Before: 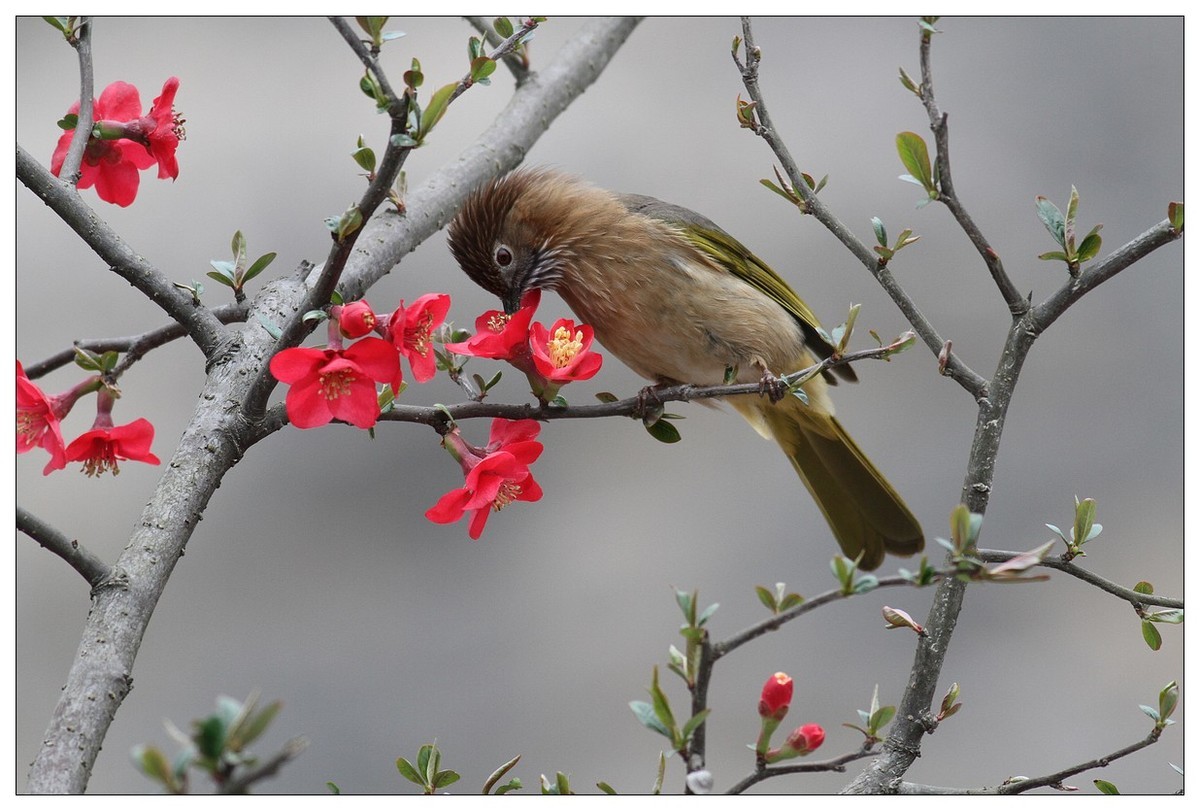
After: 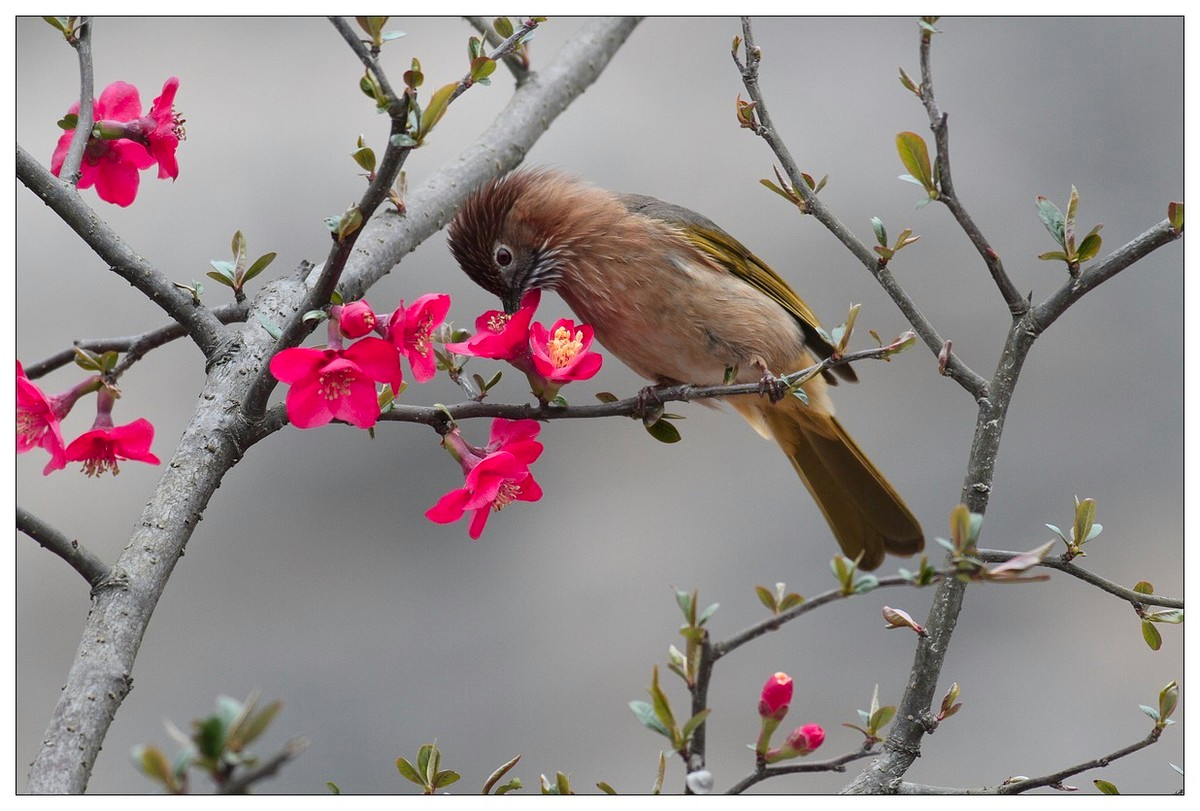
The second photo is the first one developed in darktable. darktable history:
color zones: curves: ch1 [(0.235, 0.558) (0.75, 0.5)]; ch2 [(0.25, 0.462) (0.749, 0.457)], process mode strong
